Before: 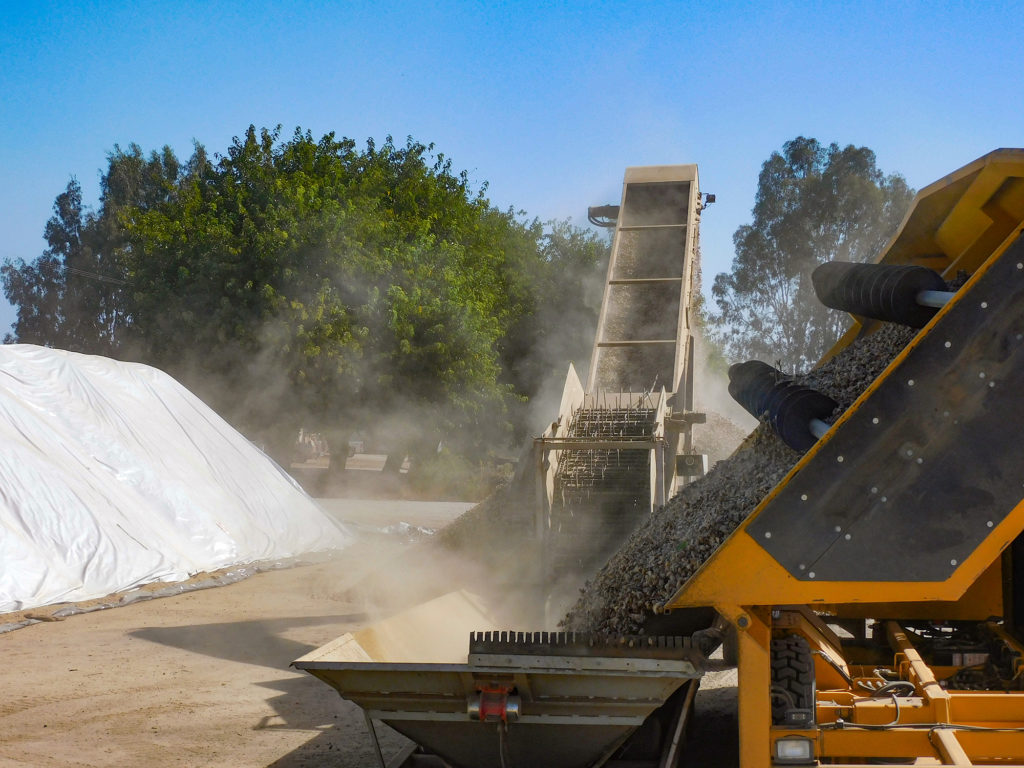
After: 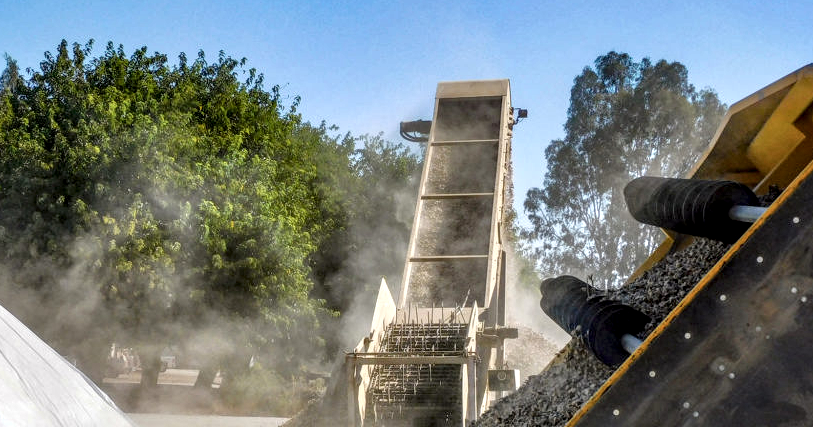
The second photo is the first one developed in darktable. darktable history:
contrast brightness saturation: saturation -0.04
crop: left 18.38%, top 11.092%, right 2.134%, bottom 33.217%
local contrast: highlights 0%, shadows 0%, detail 182%
tone equalizer: -8 EV 0.001 EV, -7 EV -0.004 EV, -6 EV 0.009 EV, -5 EV 0.032 EV, -4 EV 0.276 EV, -3 EV 0.644 EV, -2 EV 0.584 EV, -1 EV 0.187 EV, +0 EV 0.024 EV
